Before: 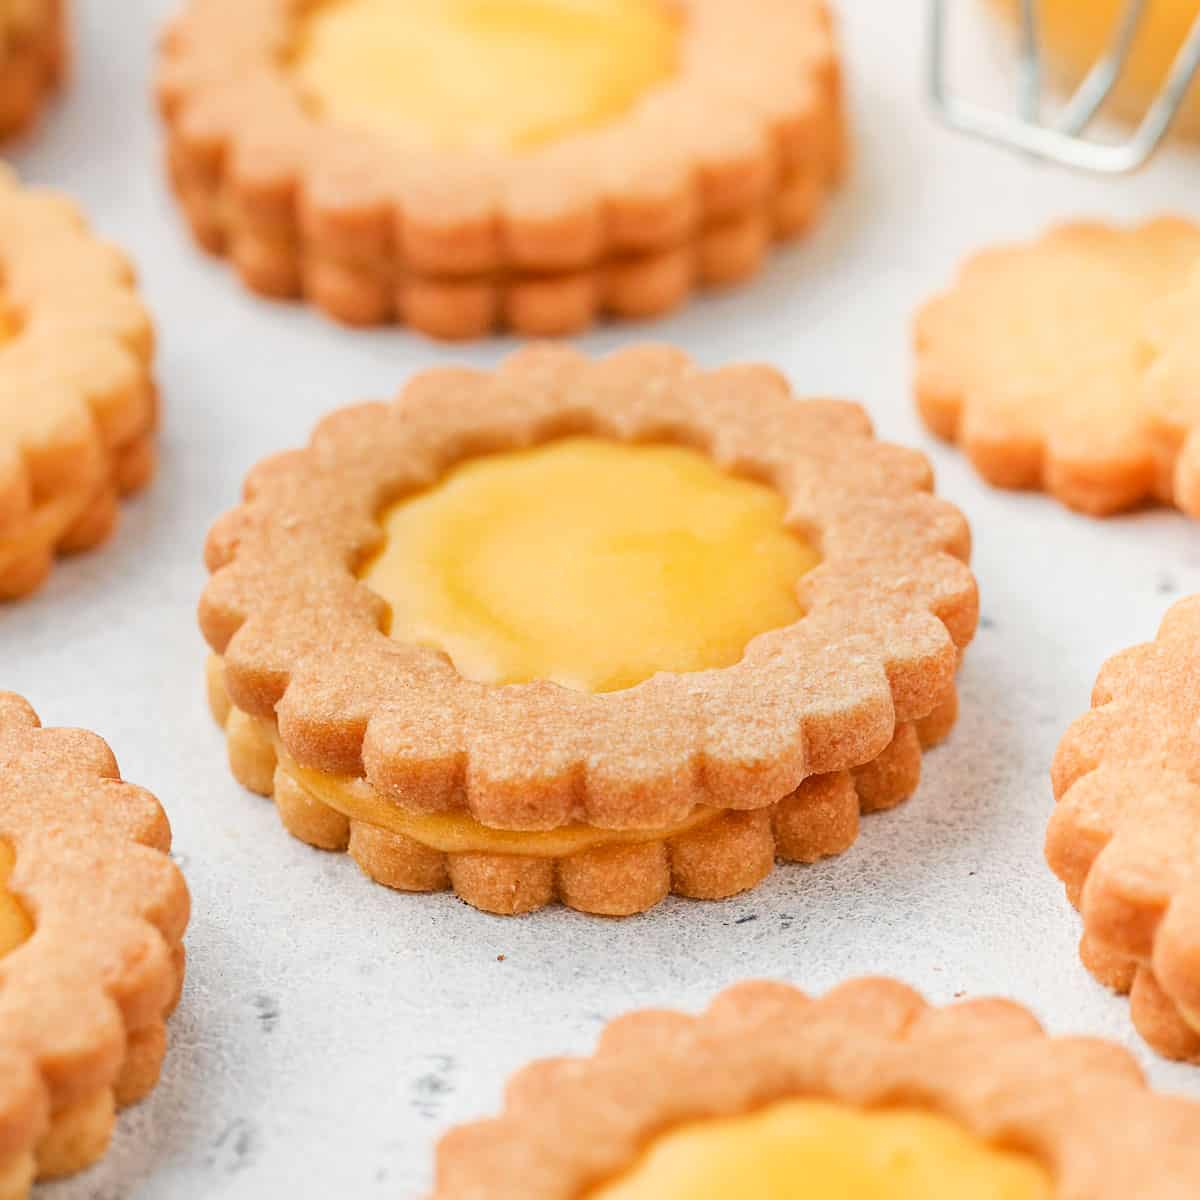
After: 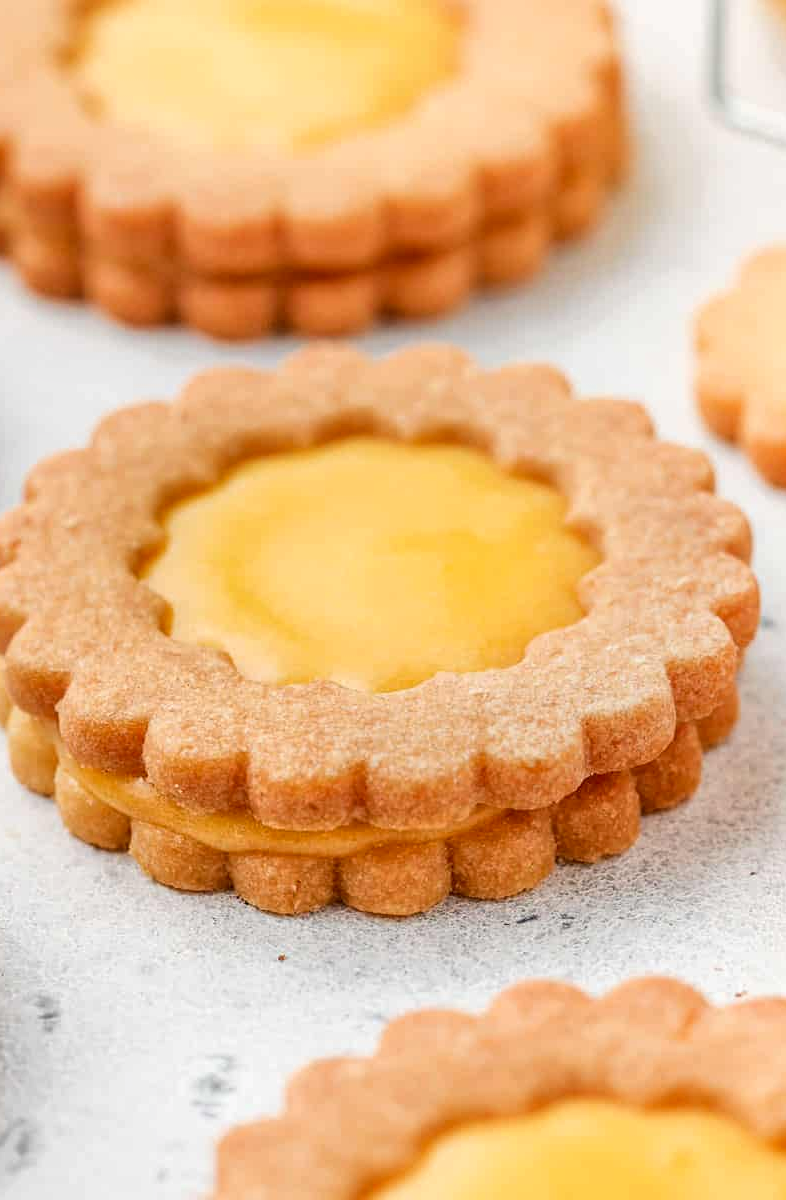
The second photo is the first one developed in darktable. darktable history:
crop and rotate: left 18.293%, right 16.157%
local contrast: on, module defaults
